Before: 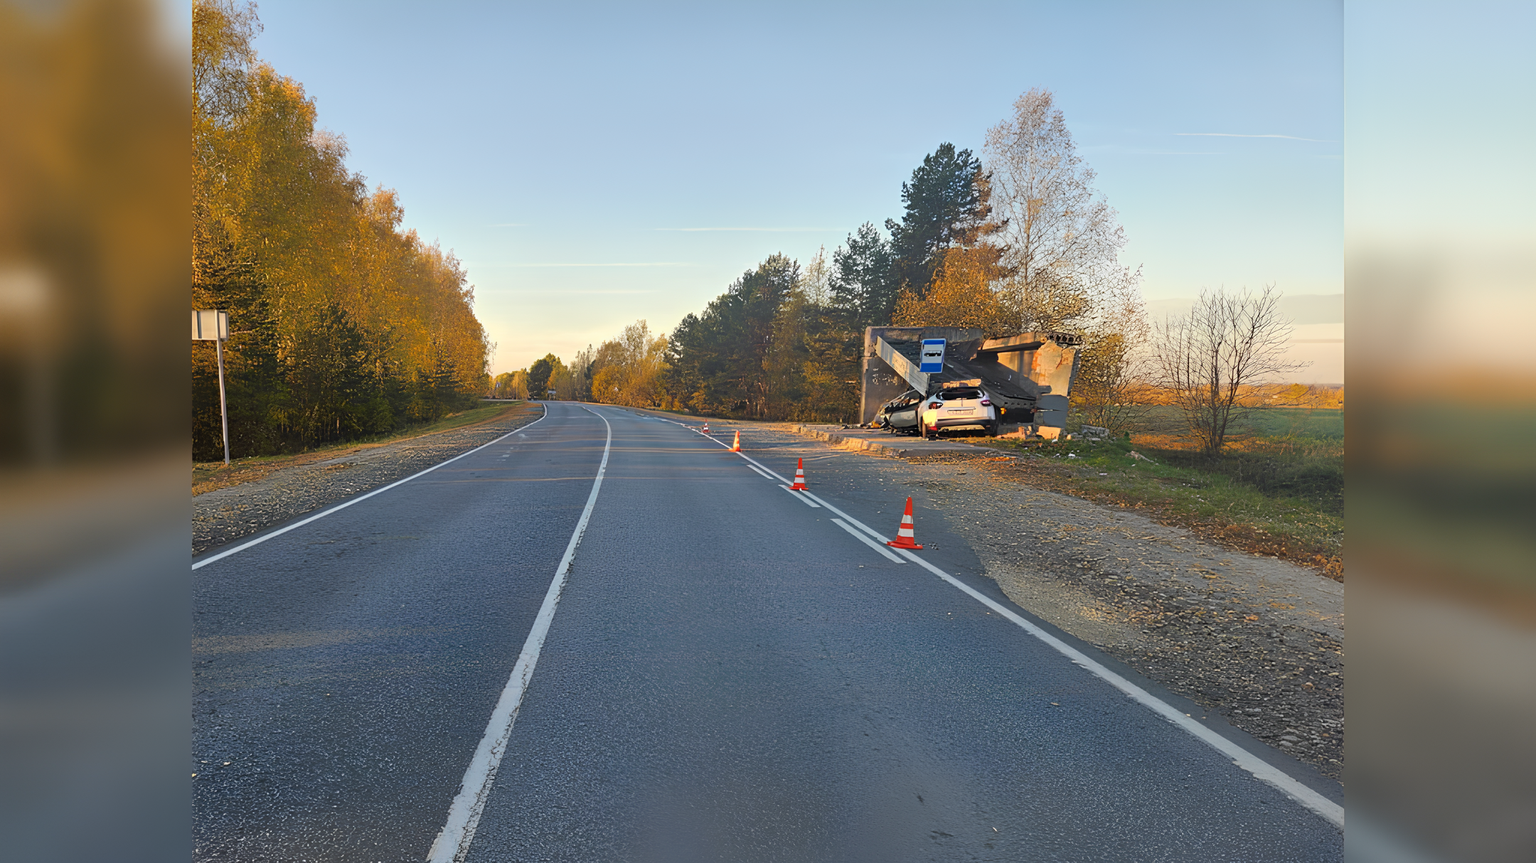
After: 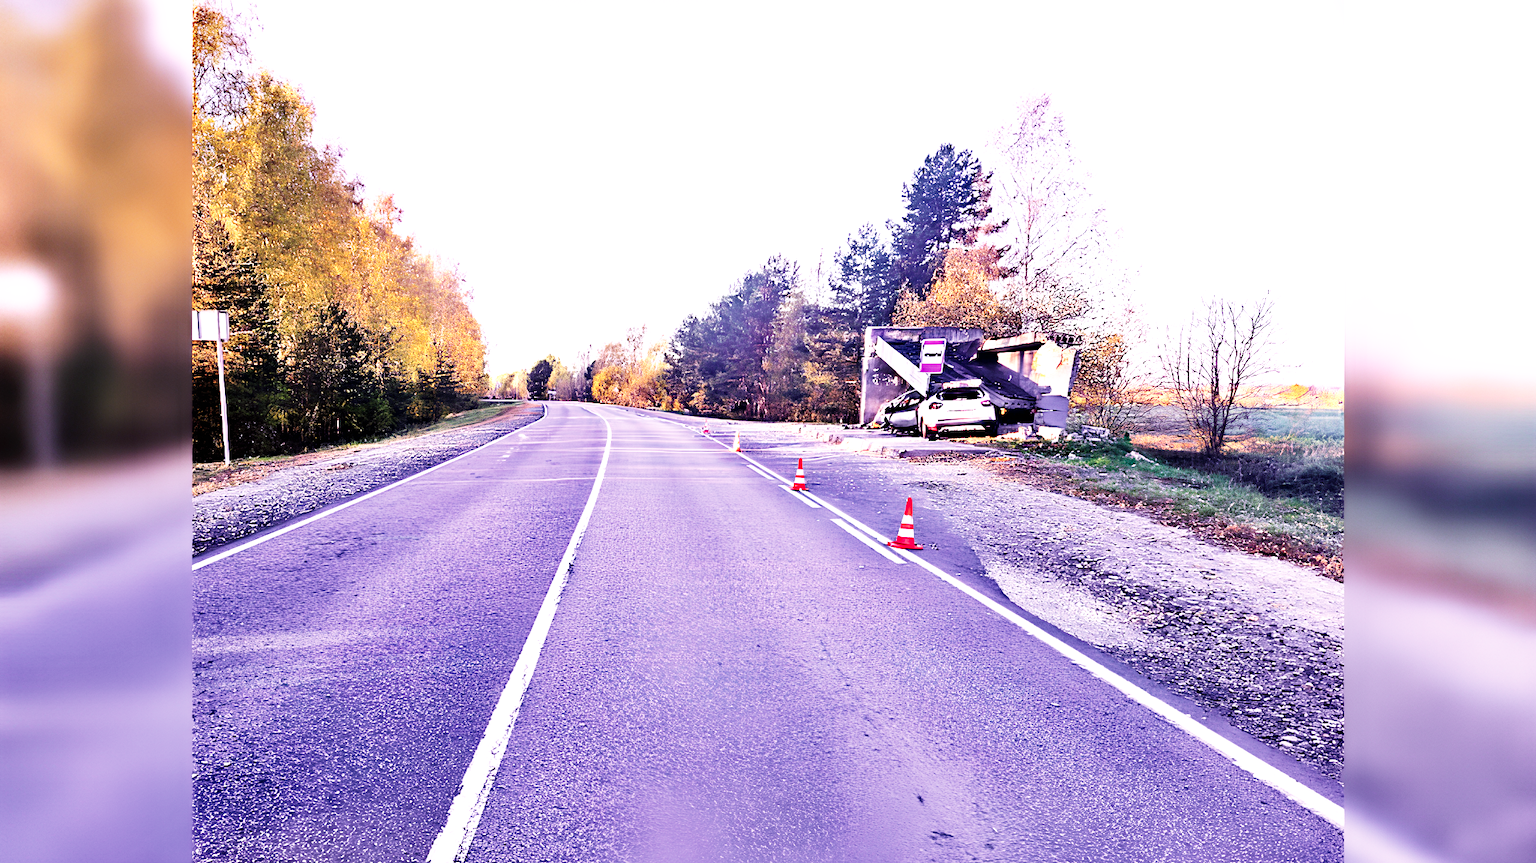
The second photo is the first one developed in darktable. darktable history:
white balance: red 0.98, blue 1.61
contrast equalizer: y [[0.511, 0.558, 0.631, 0.632, 0.559, 0.512], [0.5 ×6], [0.507, 0.559, 0.627, 0.644, 0.647, 0.647], [0 ×6], [0 ×6]]
color contrast: blue-yellow contrast 0.62
tone curve: curves: ch0 [(0, 0) (0.003, 0.002) (0.011, 0.002) (0.025, 0.002) (0.044, 0.002) (0.069, 0.002) (0.1, 0.003) (0.136, 0.008) (0.177, 0.03) (0.224, 0.058) (0.277, 0.139) (0.335, 0.233) (0.399, 0.363) (0.468, 0.506) (0.543, 0.649) (0.623, 0.781) (0.709, 0.88) (0.801, 0.956) (0.898, 0.994) (1, 1)], preserve colors none
exposure: black level correction 0.001, exposure 1 EV, compensate highlight preservation false
